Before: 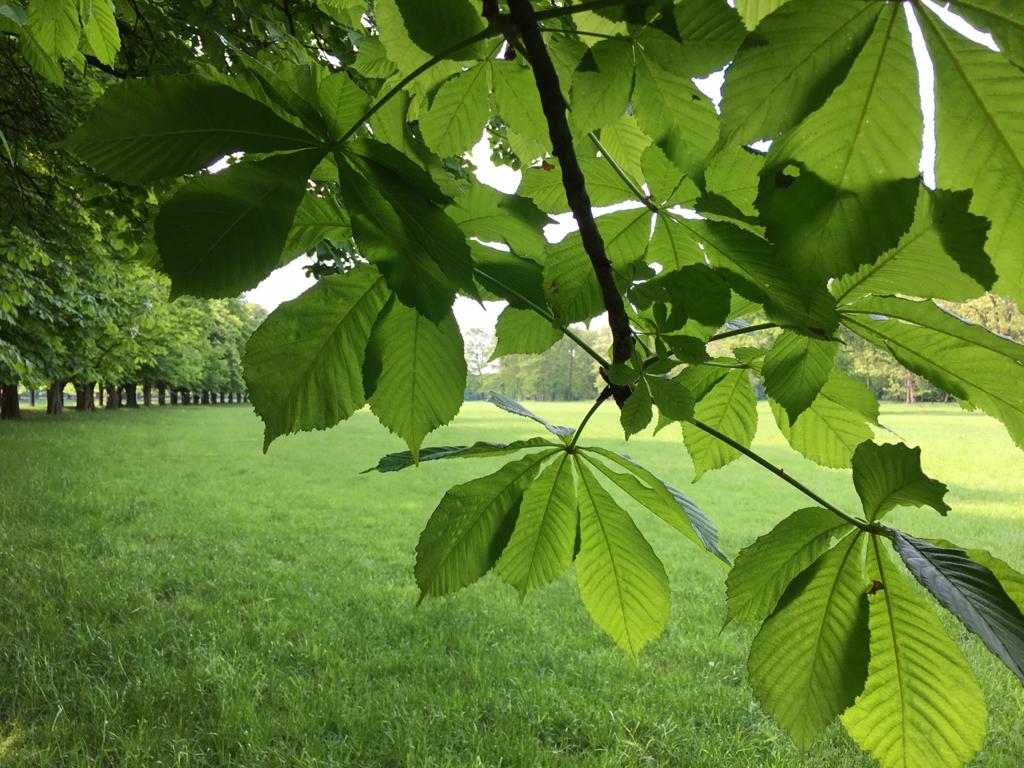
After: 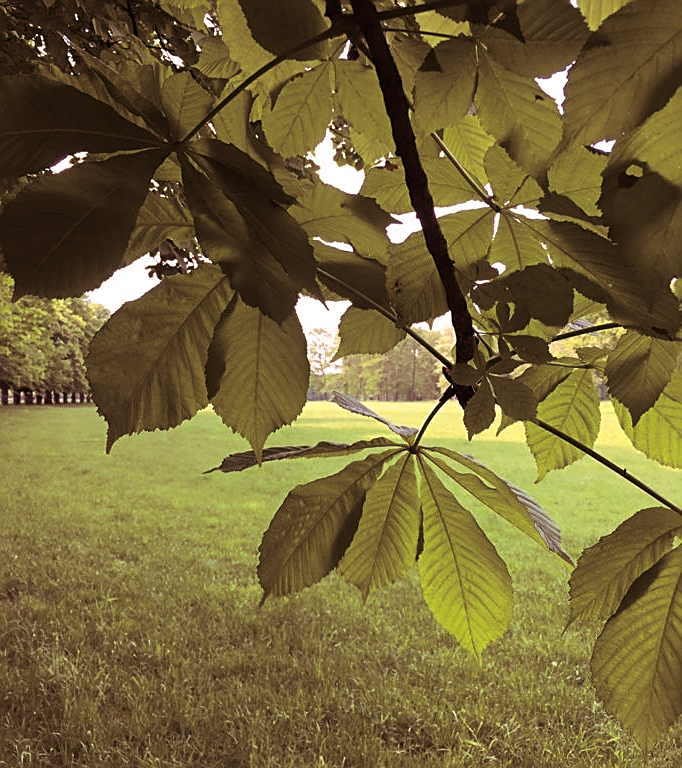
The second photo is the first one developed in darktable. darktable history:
split-toning: on, module defaults
sharpen: on, module defaults
crop: left 15.419%, right 17.914%
color correction: highlights a* 12.23, highlights b* 5.41
